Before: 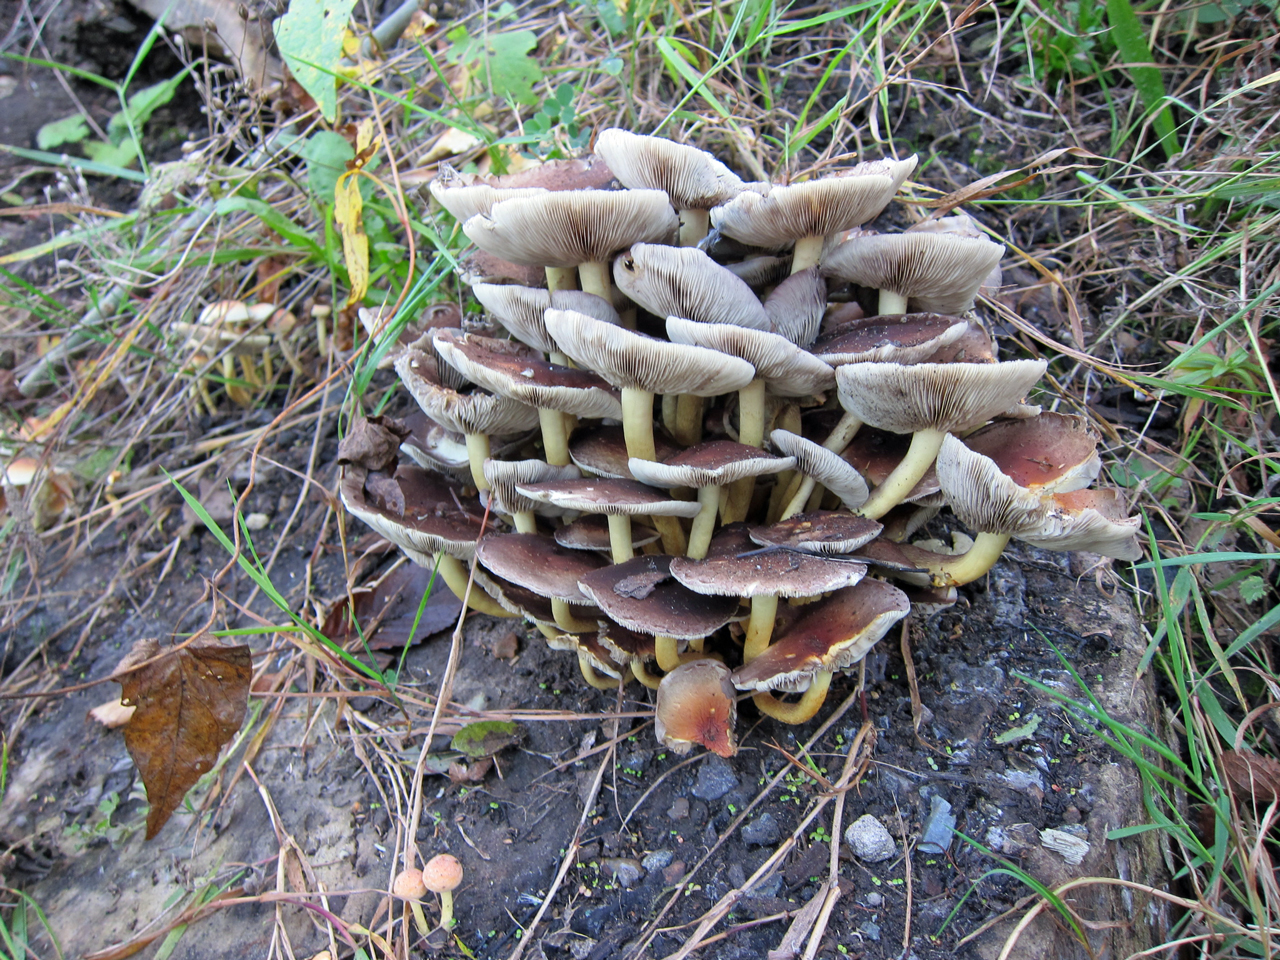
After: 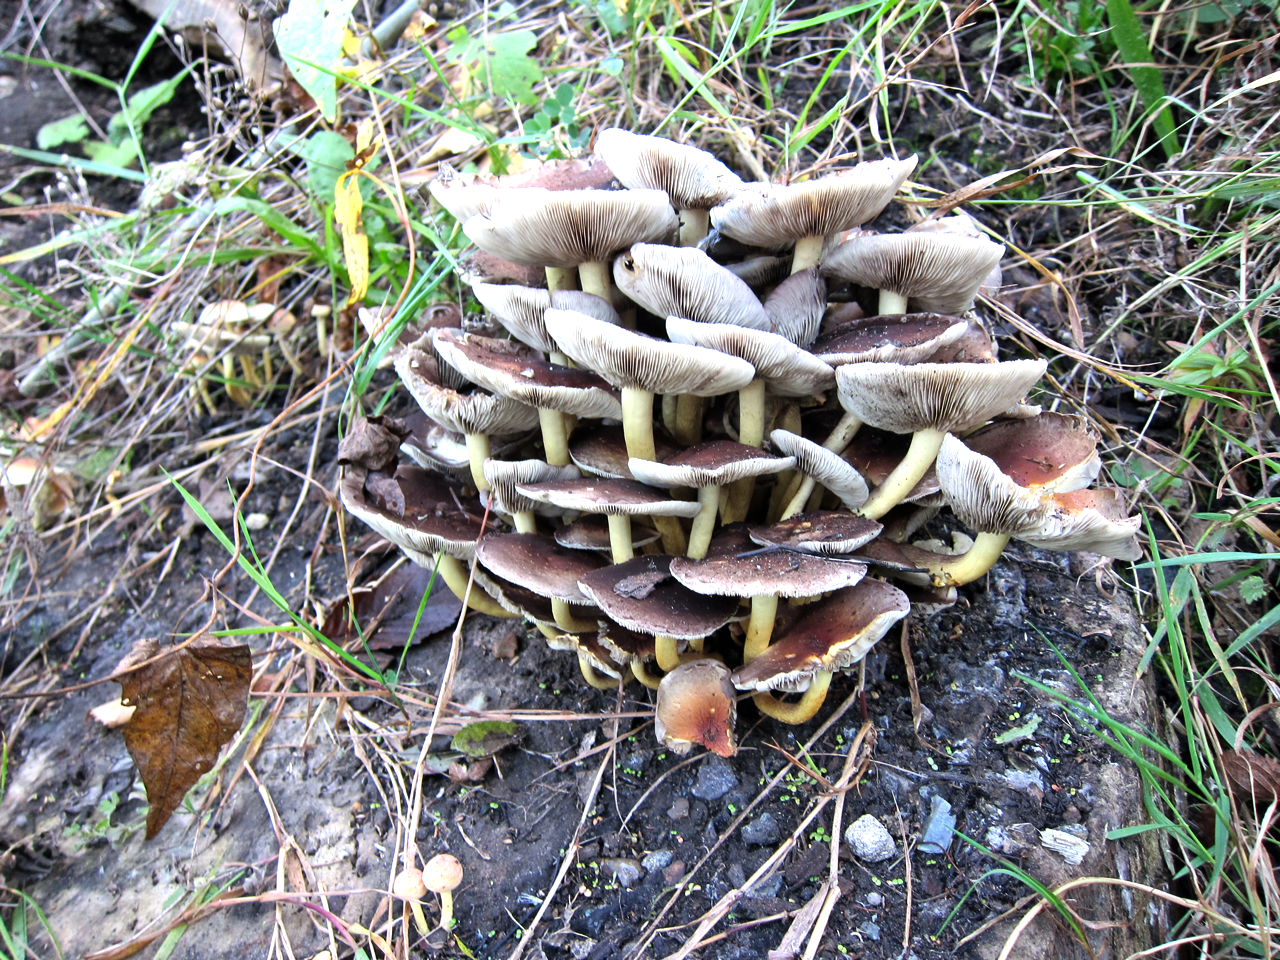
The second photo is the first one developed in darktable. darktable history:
tone equalizer: -8 EV -0.786 EV, -7 EV -0.667 EV, -6 EV -0.598 EV, -5 EV -0.372 EV, -3 EV 0.366 EV, -2 EV 0.6 EV, -1 EV 0.691 EV, +0 EV 0.722 EV, edges refinement/feathering 500, mask exposure compensation -1.57 EV, preserve details no
